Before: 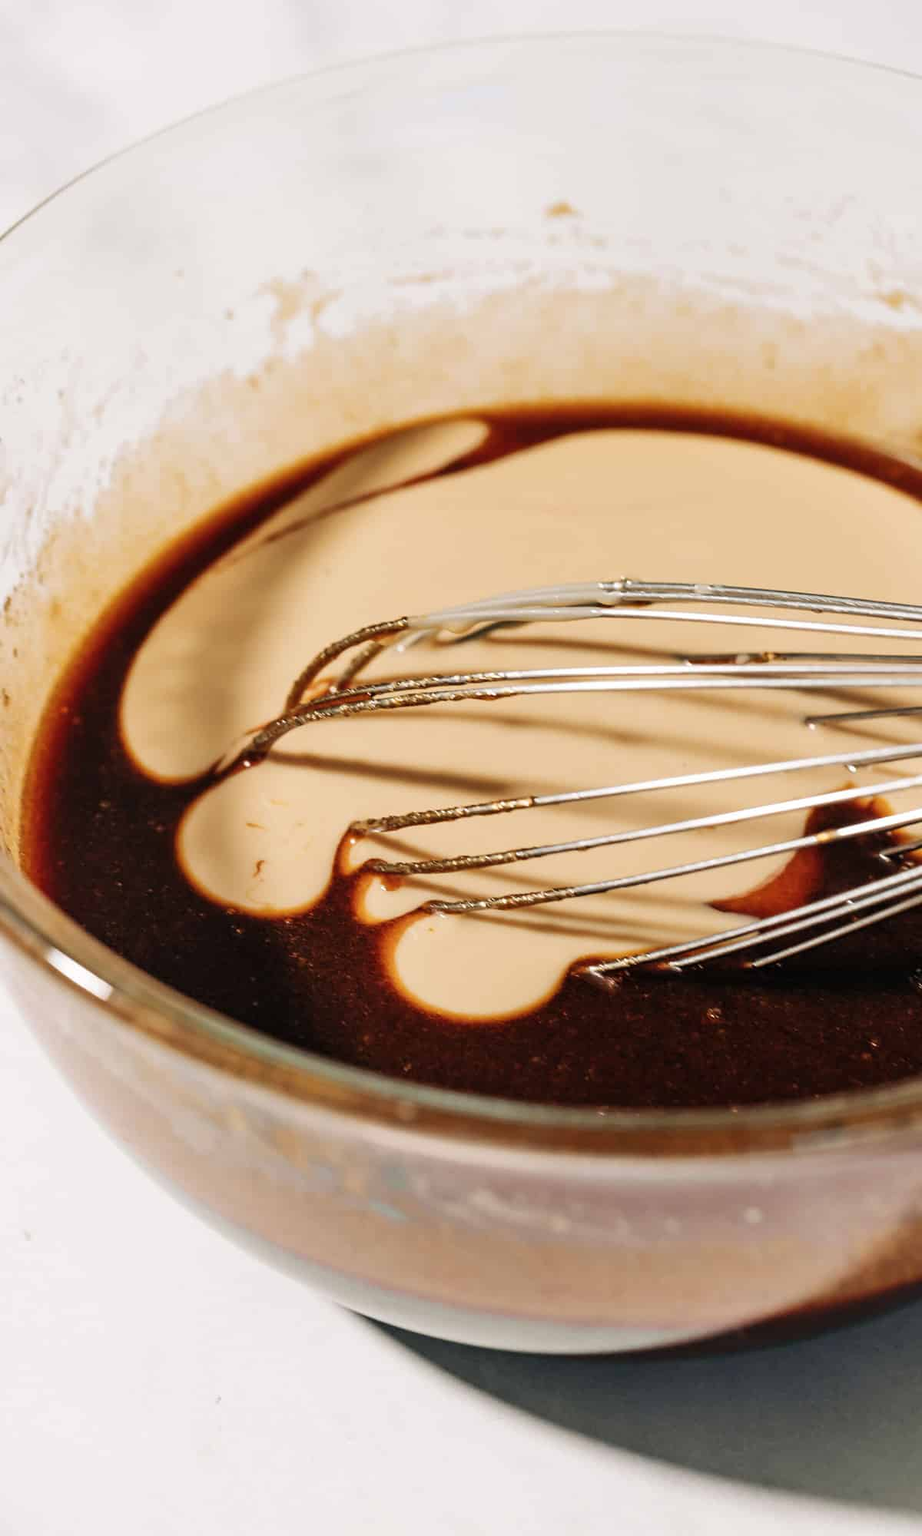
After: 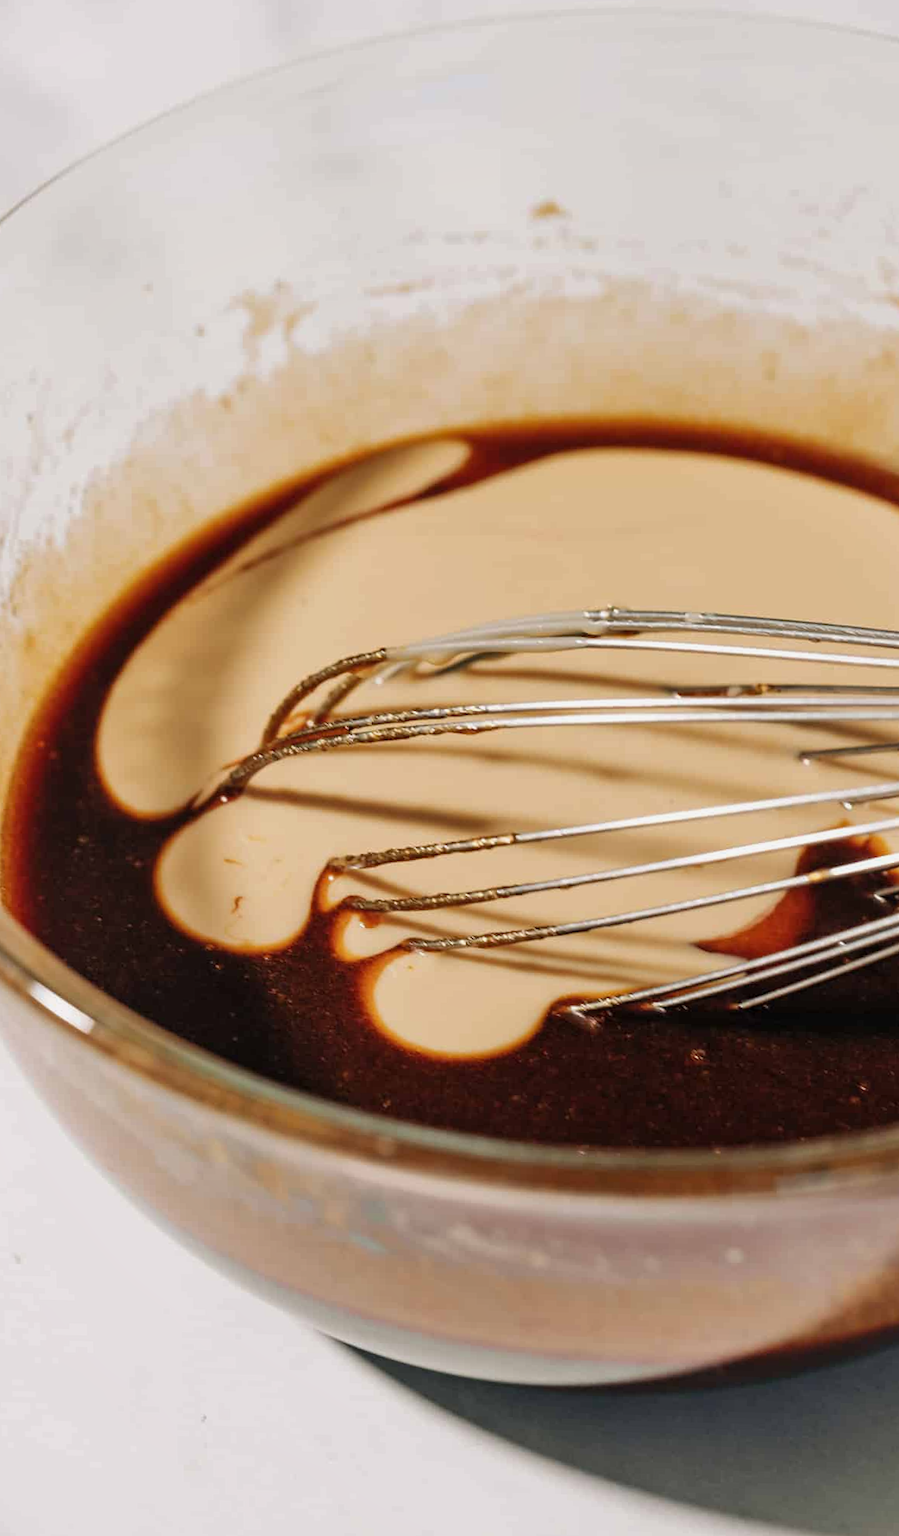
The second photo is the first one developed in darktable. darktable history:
rotate and perspective: rotation 0.074°, lens shift (vertical) 0.096, lens shift (horizontal) -0.041, crop left 0.043, crop right 0.952, crop top 0.024, crop bottom 0.979
shadows and highlights: shadows 25, white point adjustment -3, highlights -30
